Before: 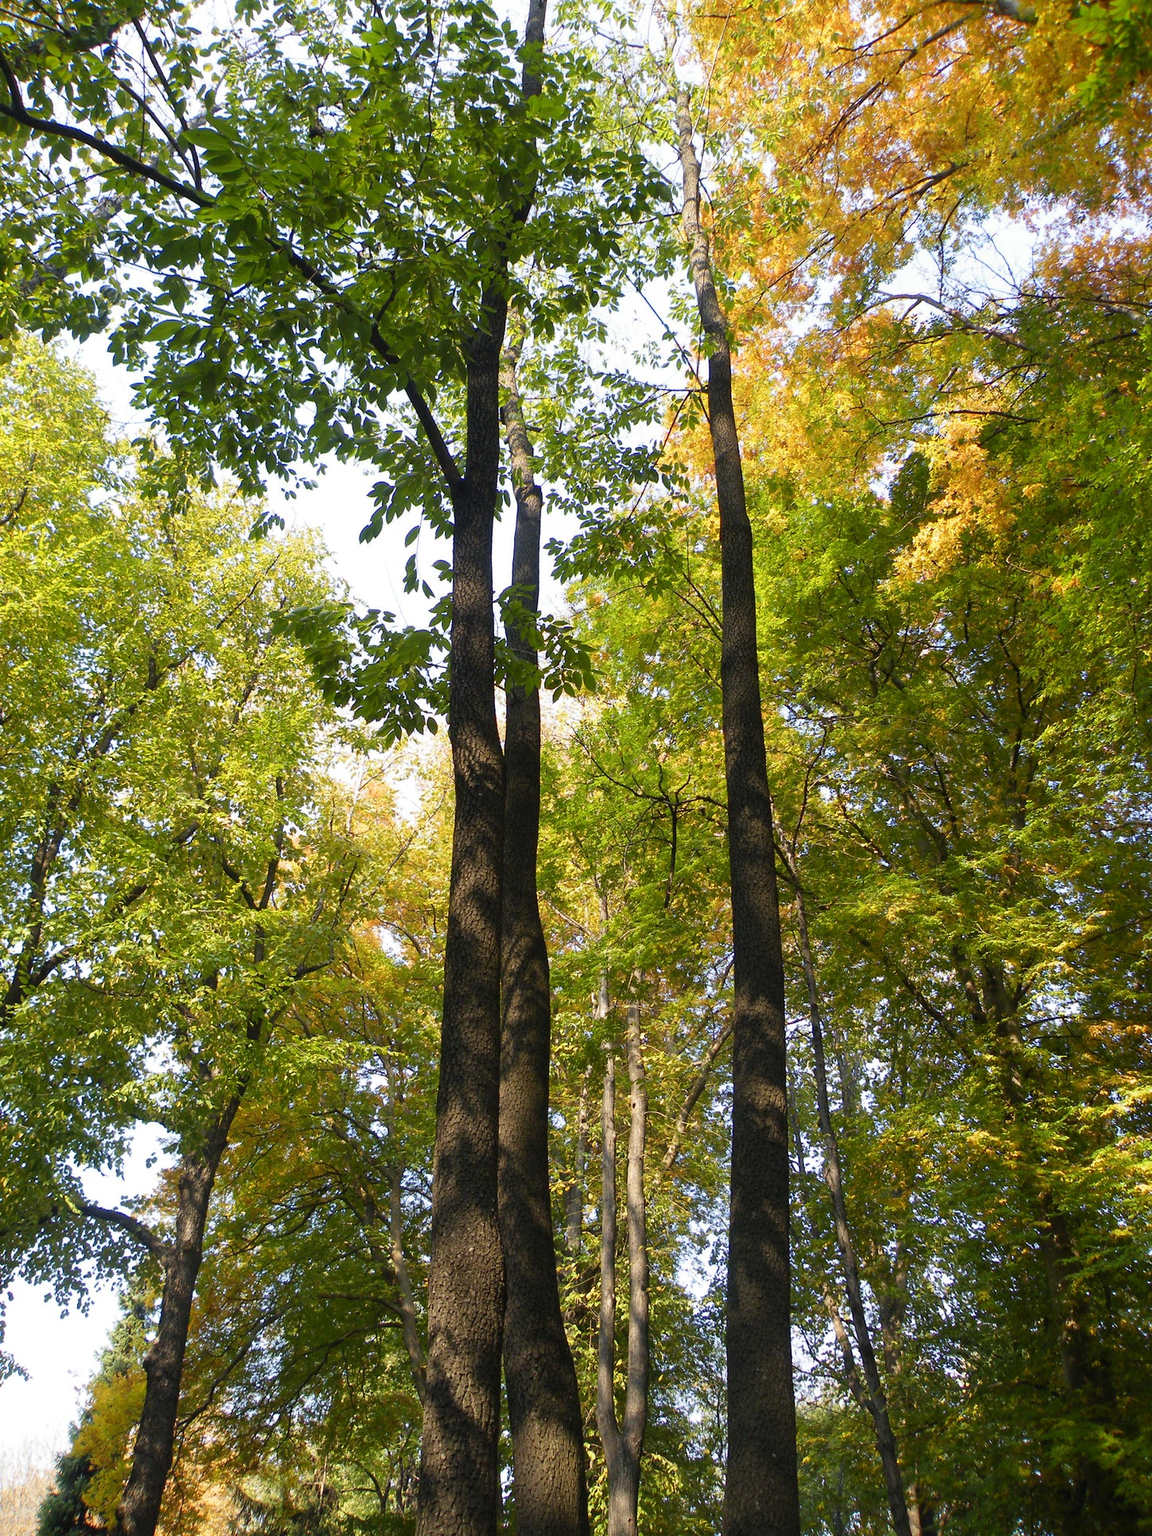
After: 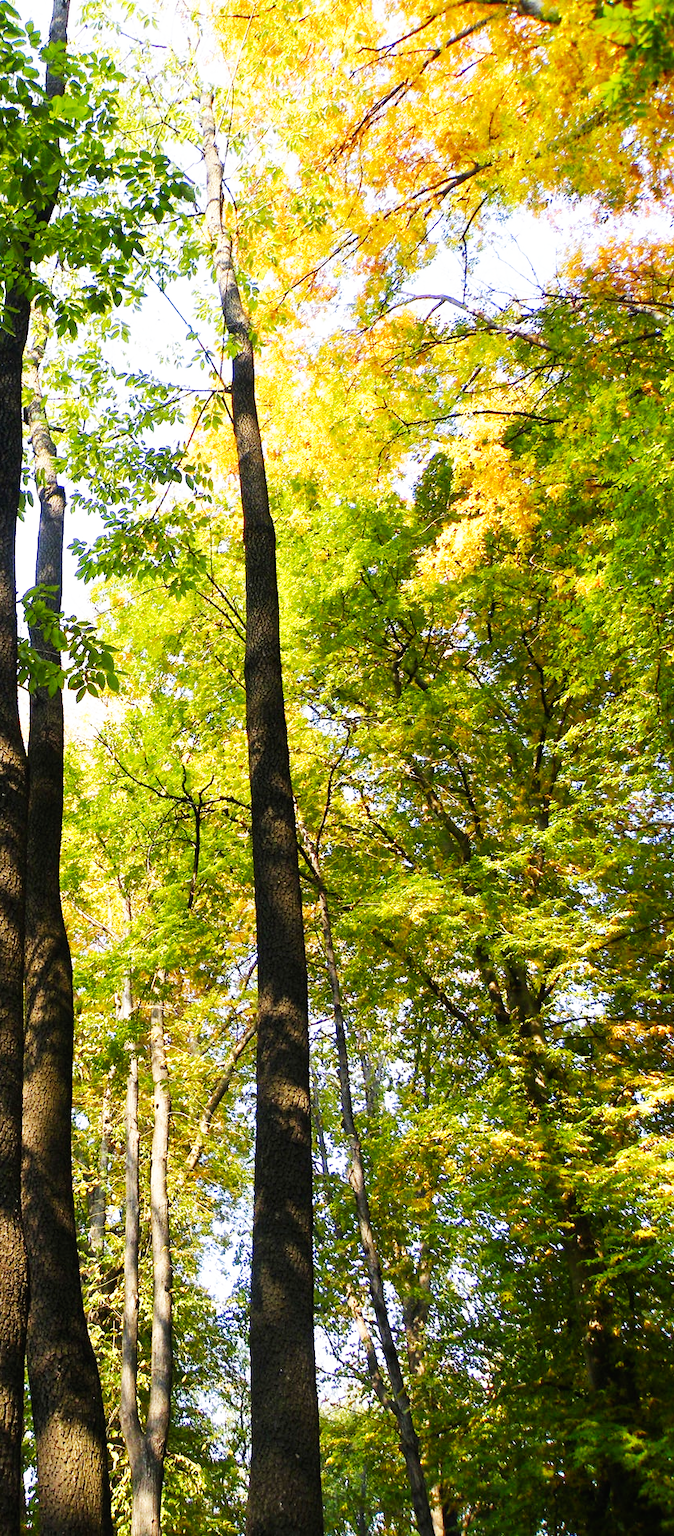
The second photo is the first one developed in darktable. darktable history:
crop: left 41.402%
base curve: curves: ch0 [(0, 0) (0.007, 0.004) (0.027, 0.03) (0.046, 0.07) (0.207, 0.54) (0.442, 0.872) (0.673, 0.972) (1, 1)], preserve colors none
